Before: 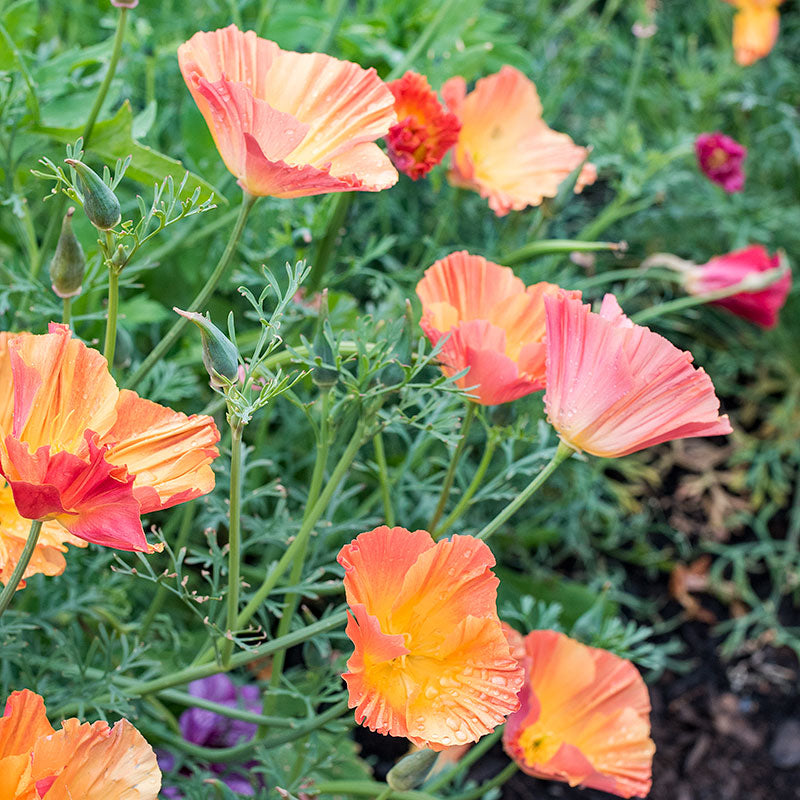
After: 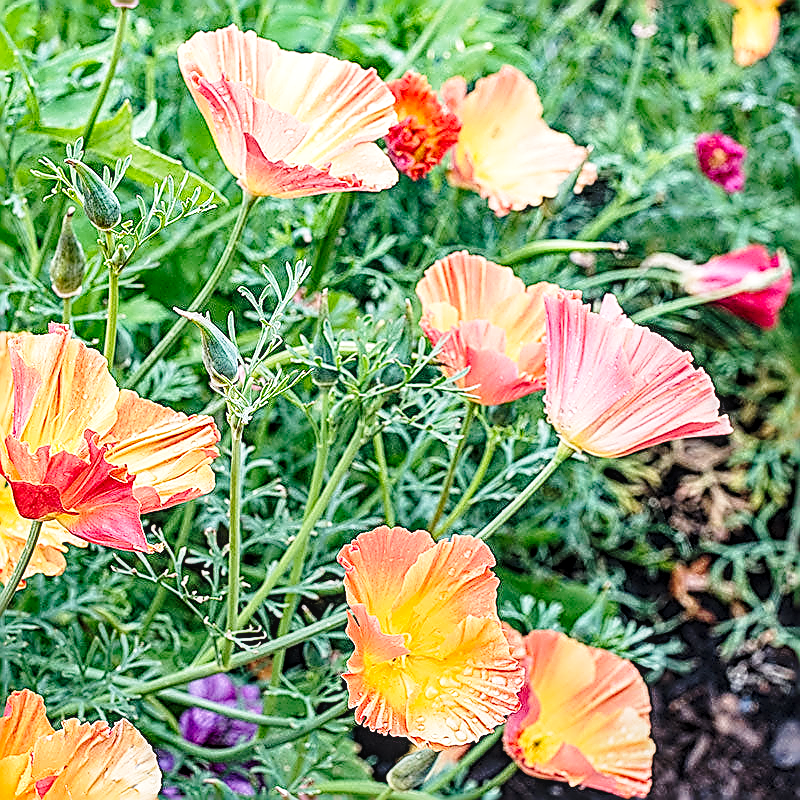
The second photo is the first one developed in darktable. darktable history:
base curve: curves: ch0 [(0, 0) (0.028, 0.03) (0.121, 0.232) (0.46, 0.748) (0.859, 0.968) (1, 1)], preserve colors none
sharpen: amount 1.988
shadows and highlights: shadows 31.98, highlights -32.37, soften with gaussian
local contrast: on, module defaults
